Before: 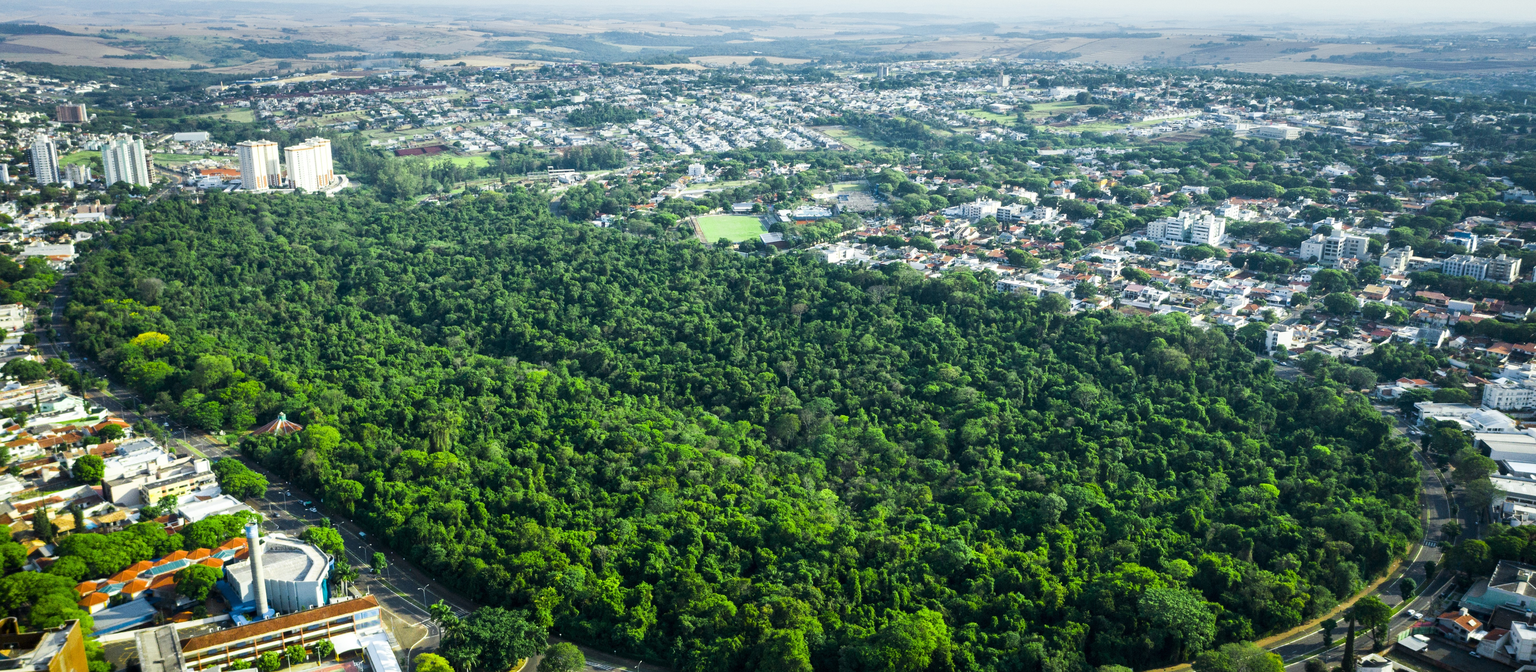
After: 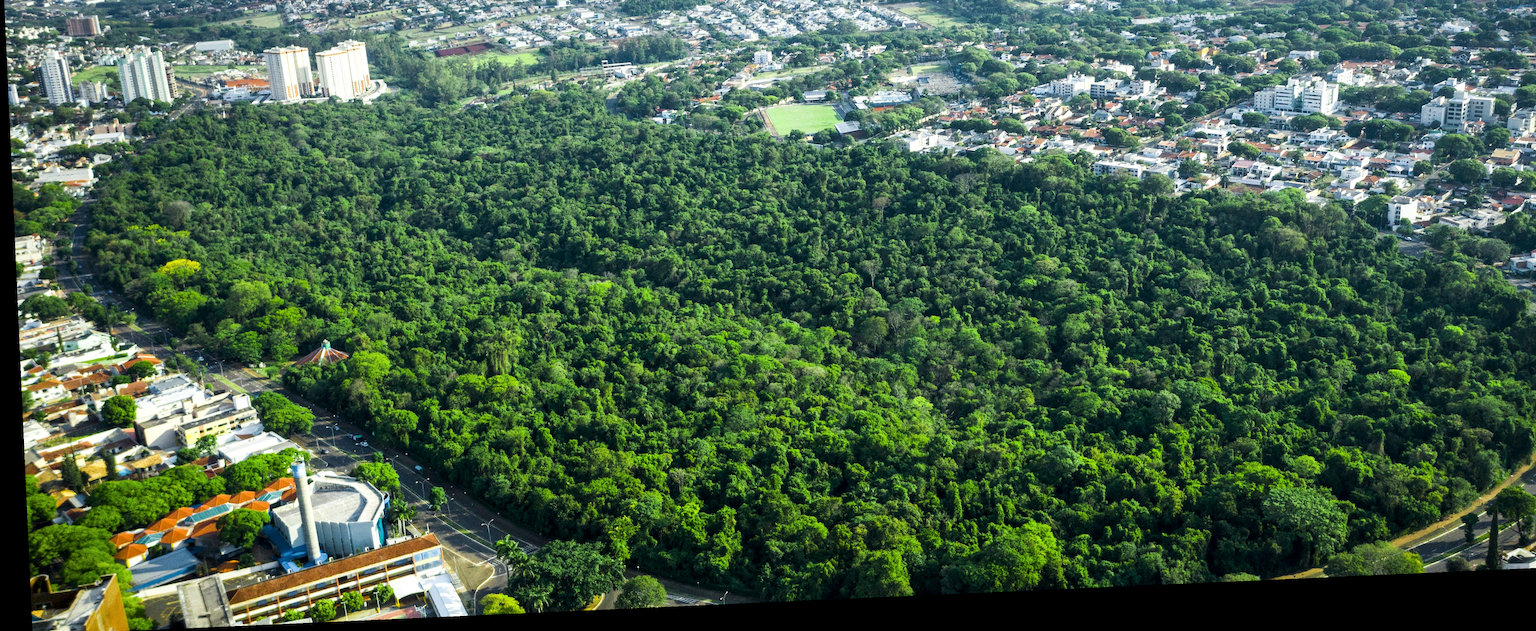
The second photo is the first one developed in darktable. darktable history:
local contrast: highlights 100%, shadows 100%, detail 120%, midtone range 0.2
crop: top 20.916%, right 9.437%, bottom 0.316%
rotate and perspective: rotation -2.56°, automatic cropping off
